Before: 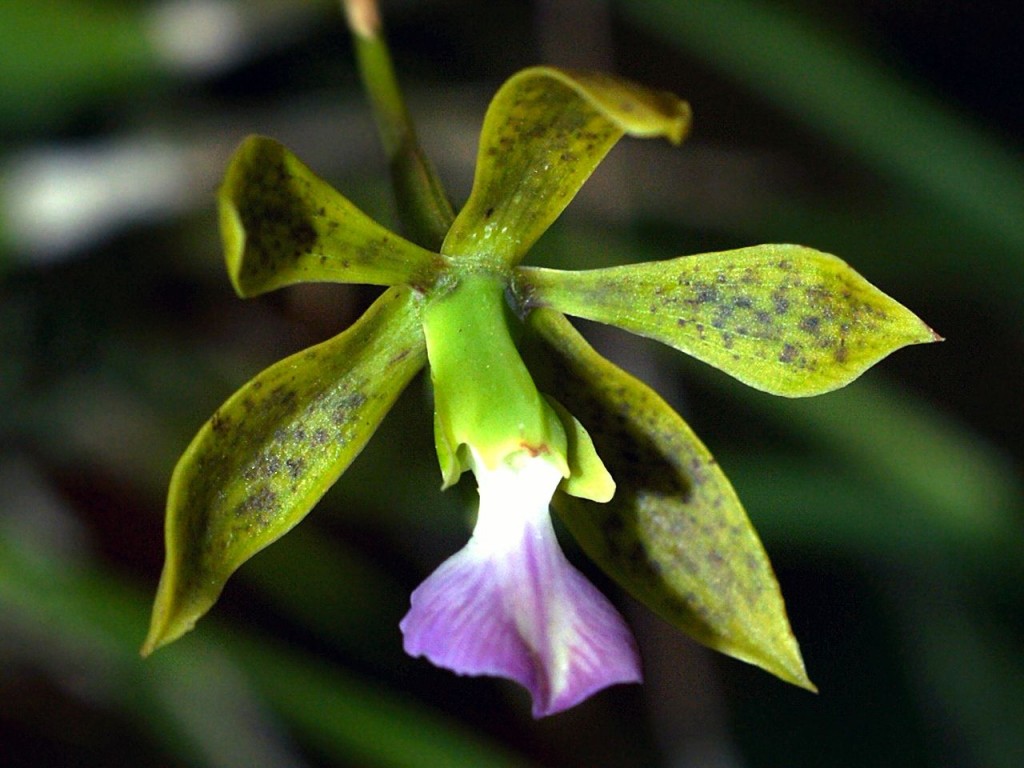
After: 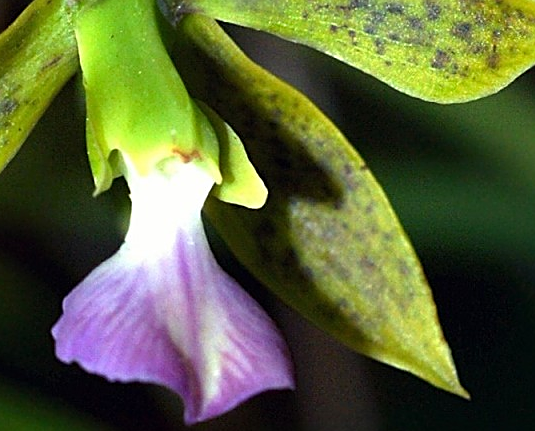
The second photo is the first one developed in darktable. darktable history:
sharpen: amount 0.498
crop: left 34.028%, top 38.396%, right 13.655%, bottom 5.42%
